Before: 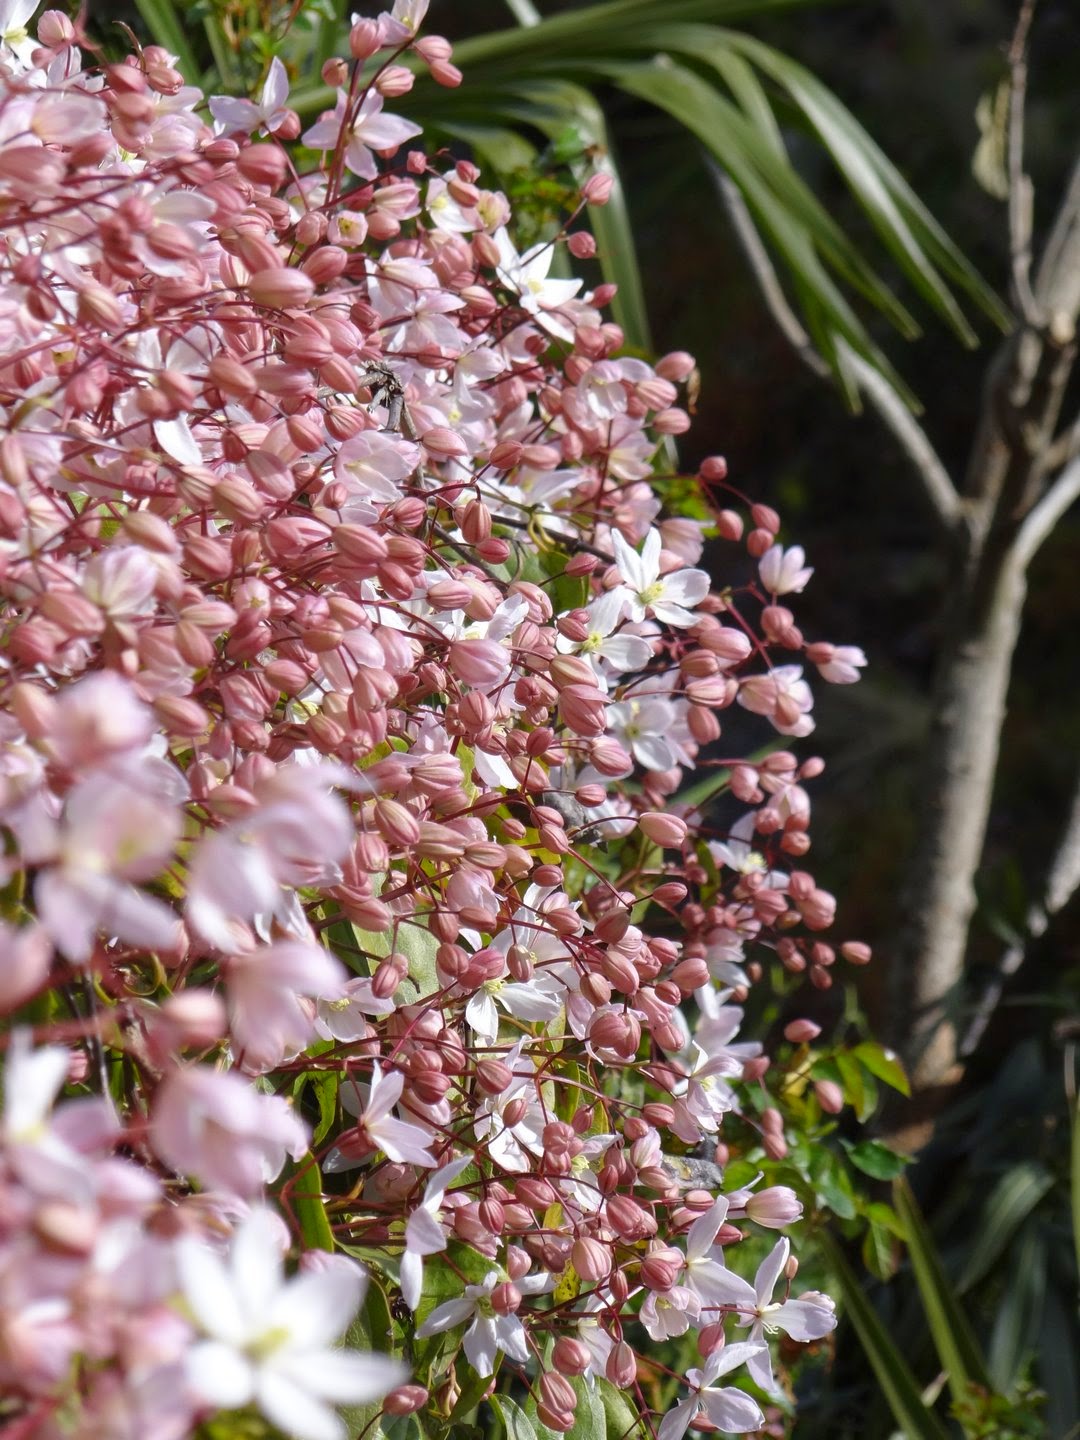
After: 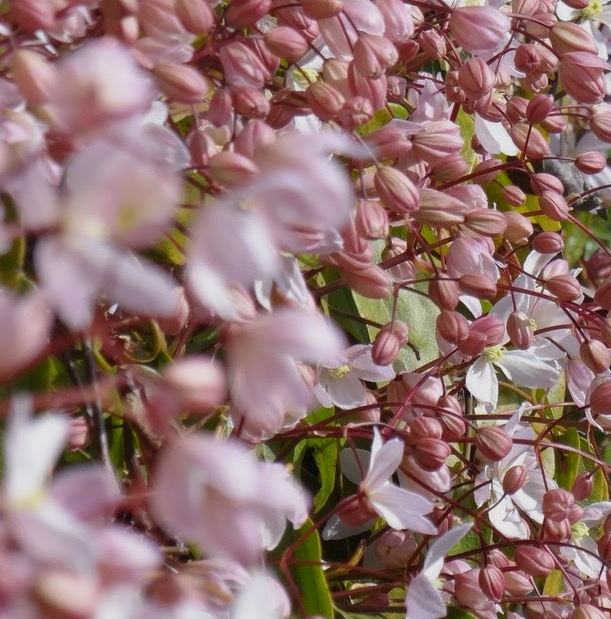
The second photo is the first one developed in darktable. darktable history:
exposure: exposure -0.362 EV, compensate exposure bias true, compensate highlight preservation false
crop: top 43.982%, right 43.368%, bottom 13.008%
